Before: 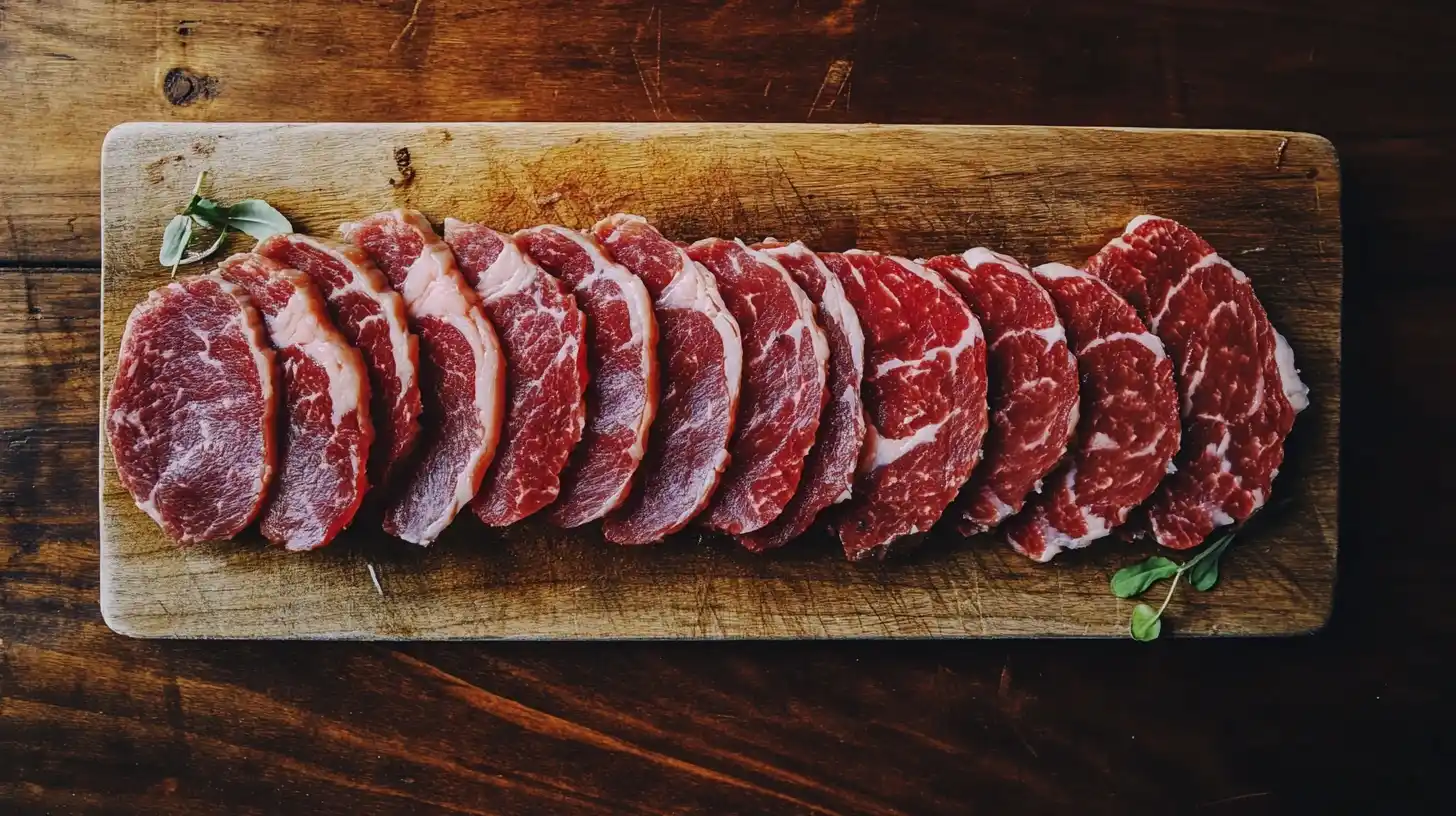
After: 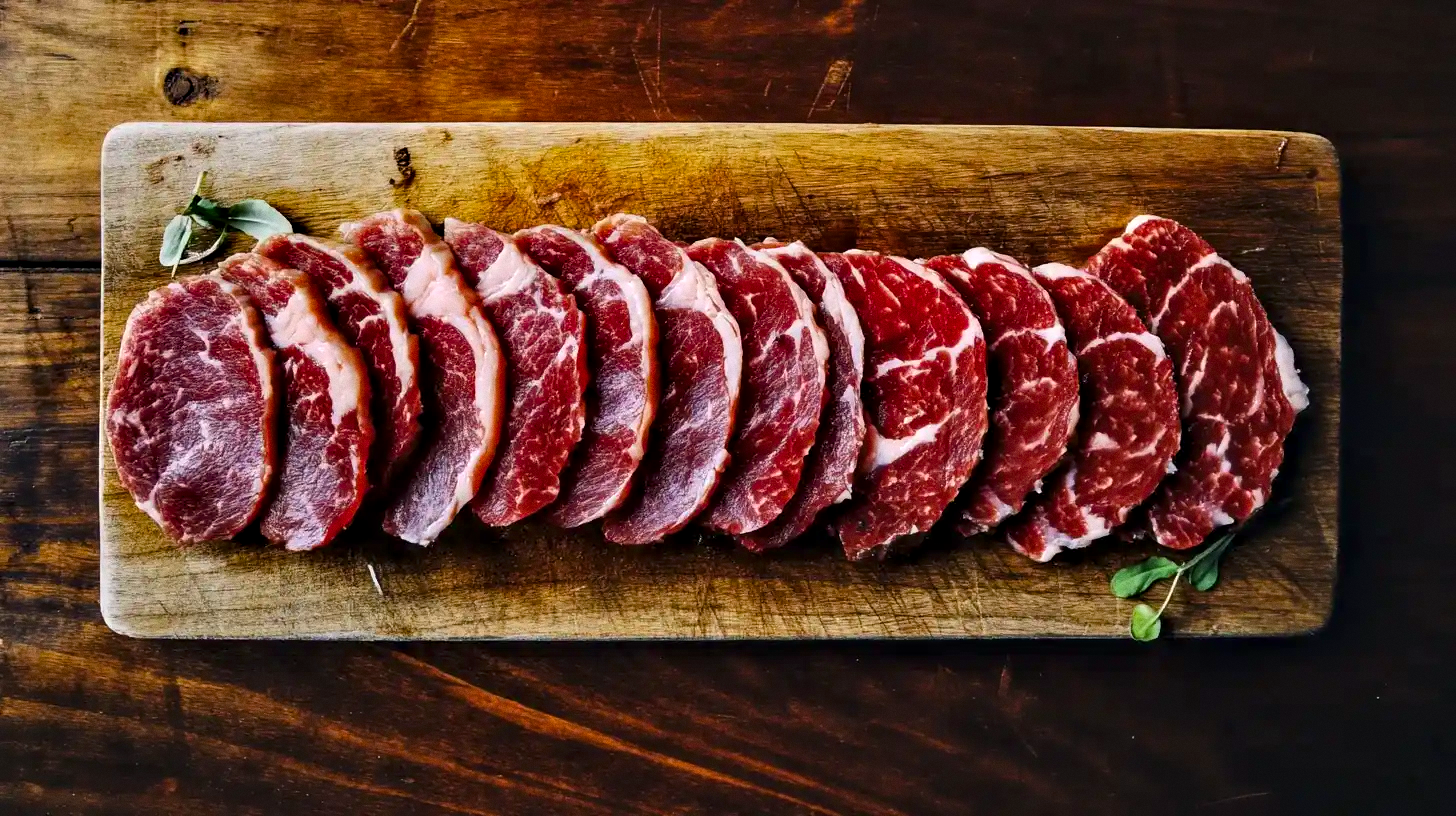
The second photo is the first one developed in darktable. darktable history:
contrast equalizer: y [[0.513, 0.565, 0.608, 0.562, 0.512, 0.5], [0.5 ×6], [0.5, 0.5, 0.5, 0.528, 0.598, 0.658], [0 ×6], [0 ×6]]
grain: coarseness 0.47 ISO
color balance rgb: linear chroma grading › global chroma 8.33%, perceptual saturation grading › global saturation 18.52%, global vibrance 7.87%
